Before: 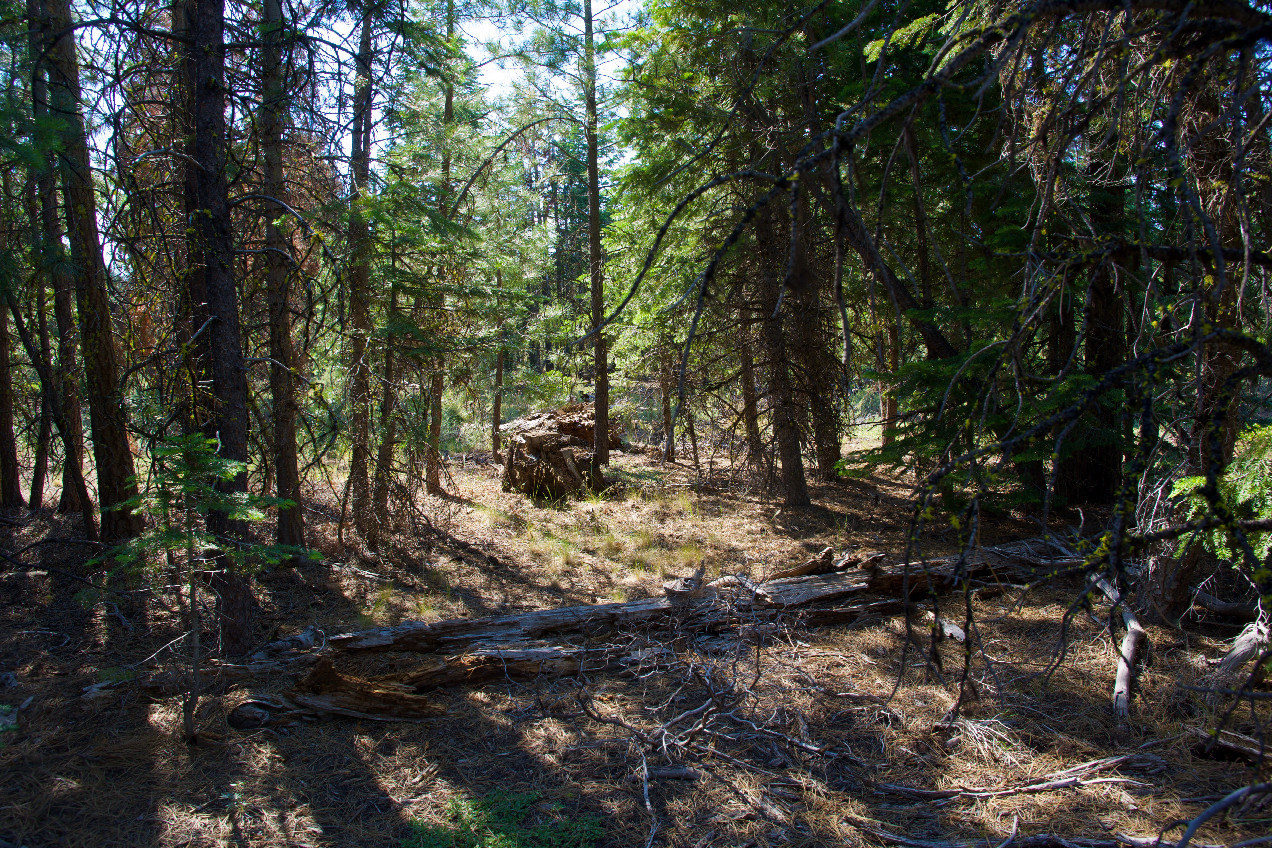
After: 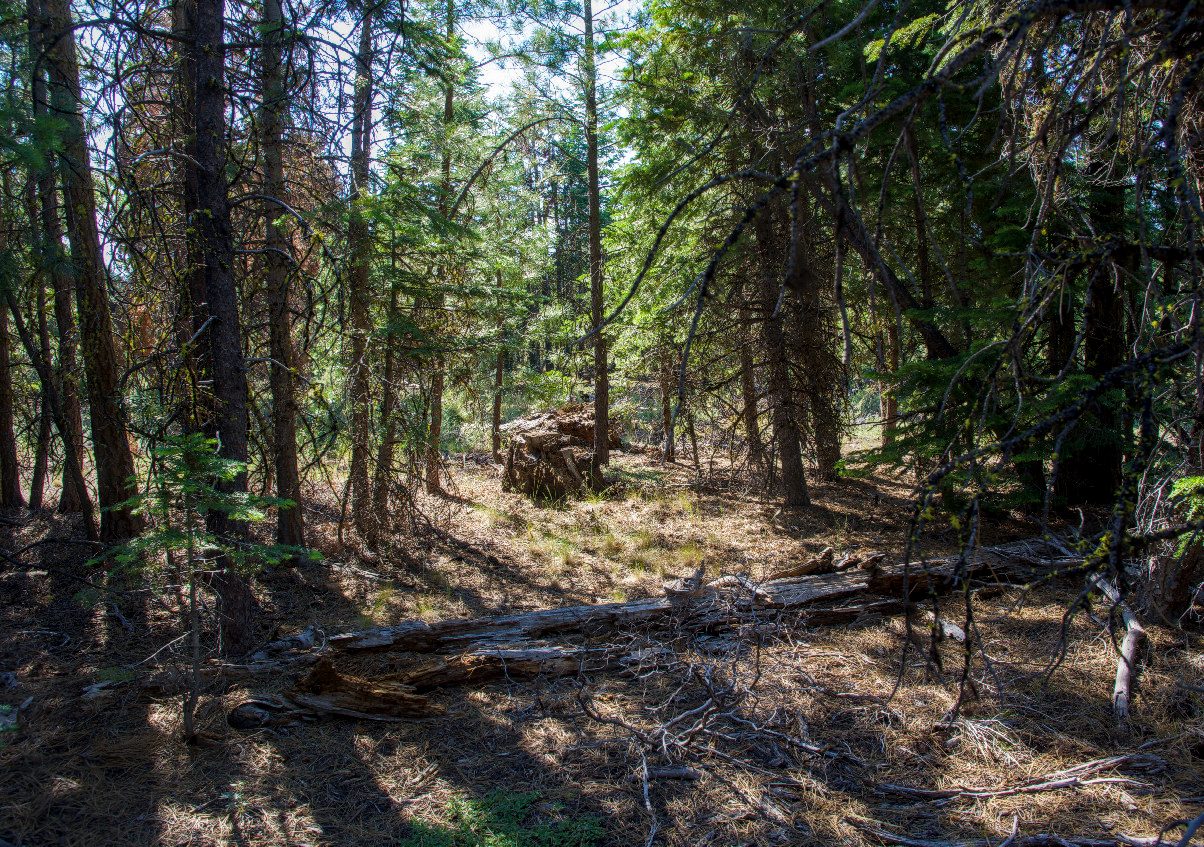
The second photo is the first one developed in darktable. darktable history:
local contrast: highlights 2%, shadows 1%, detail 133%
crop and rotate: left 0%, right 5.31%
